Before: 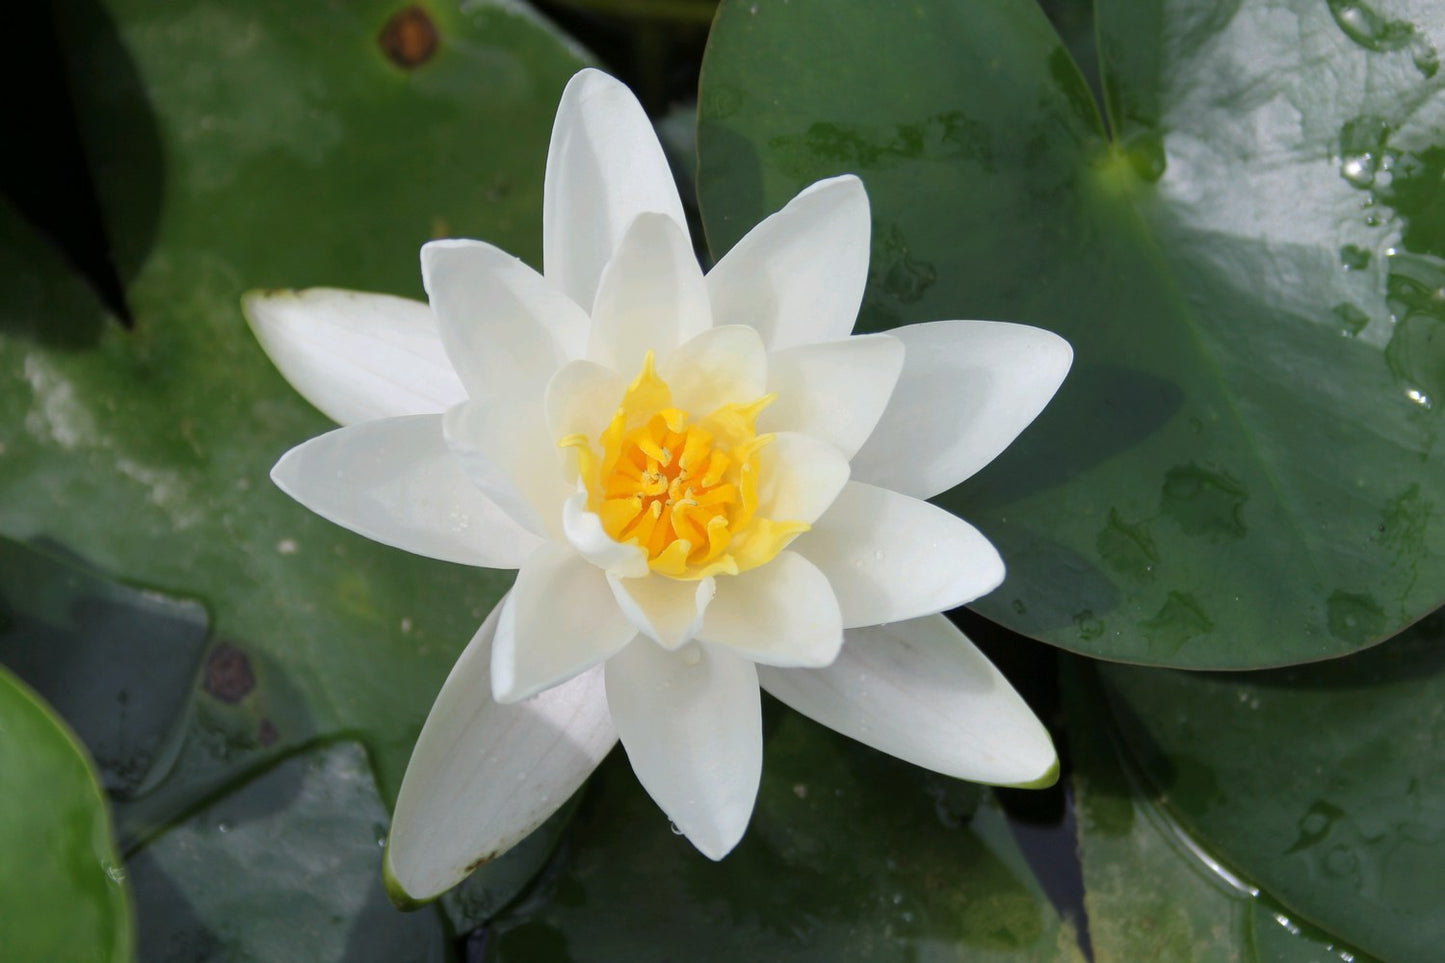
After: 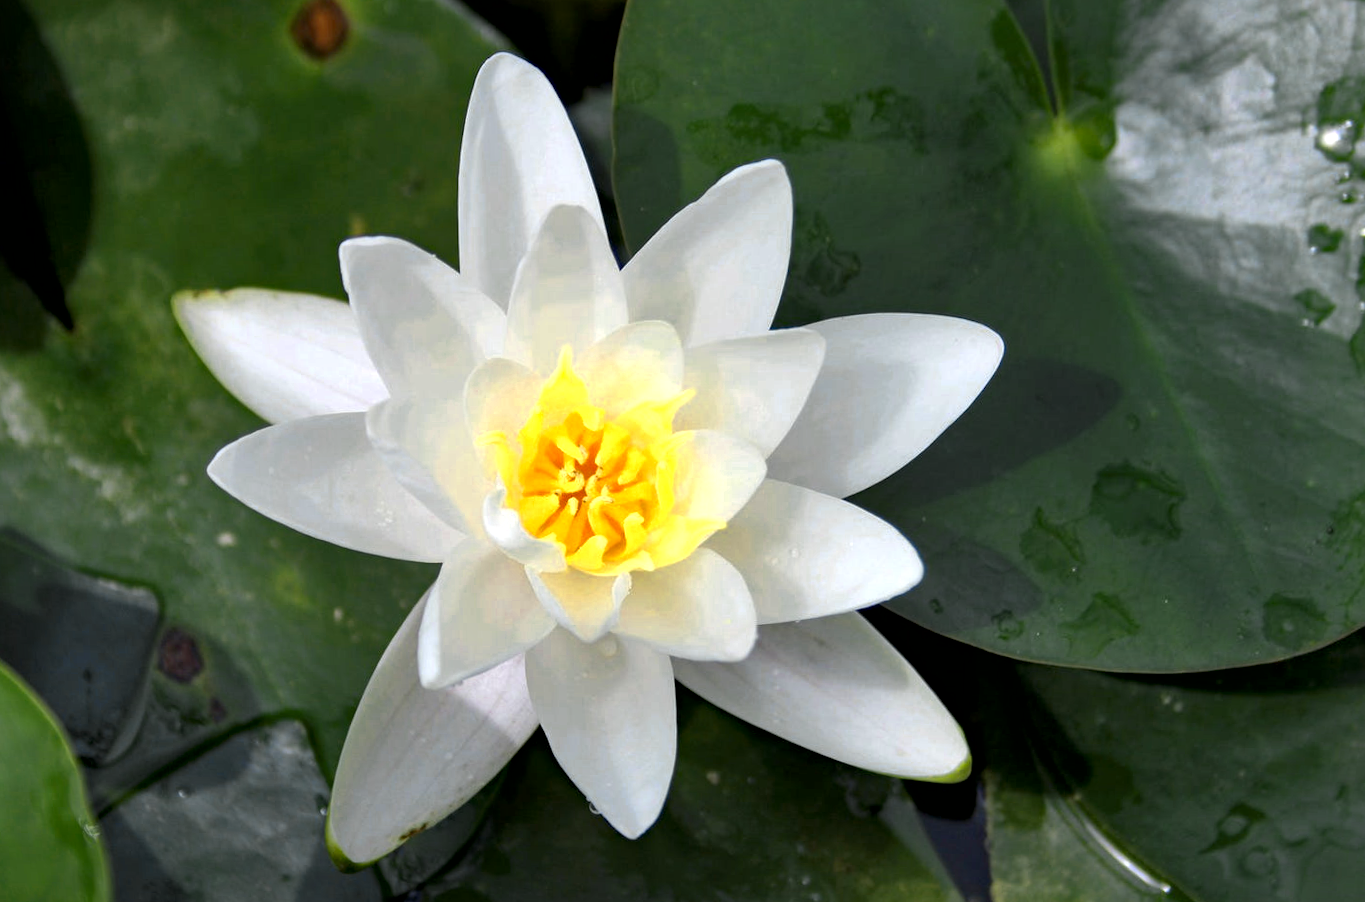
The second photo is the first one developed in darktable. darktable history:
rotate and perspective: rotation 0.062°, lens shift (vertical) 0.115, lens shift (horizontal) -0.133, crop left 0.047, crop right 0.94, crop top 0.061, crop bottom 0.94
local contrast: mode bilateral grid, contrast 25, coarseness 60, detail 151%, midtone range 0.2
color zones: curves: ch0 [(0.004, 0.305) (0.261, 0.623) (0.389, 0.399) (0.708, 0.571) (0.947, 0.34)]; ch1 [(0.025, 0.645) (0.229, 0.584) (0.326, 0.551) (0.484, 0.262) (0.757, 0.643)]
haze removal: compatibility mode true, adaptive false
